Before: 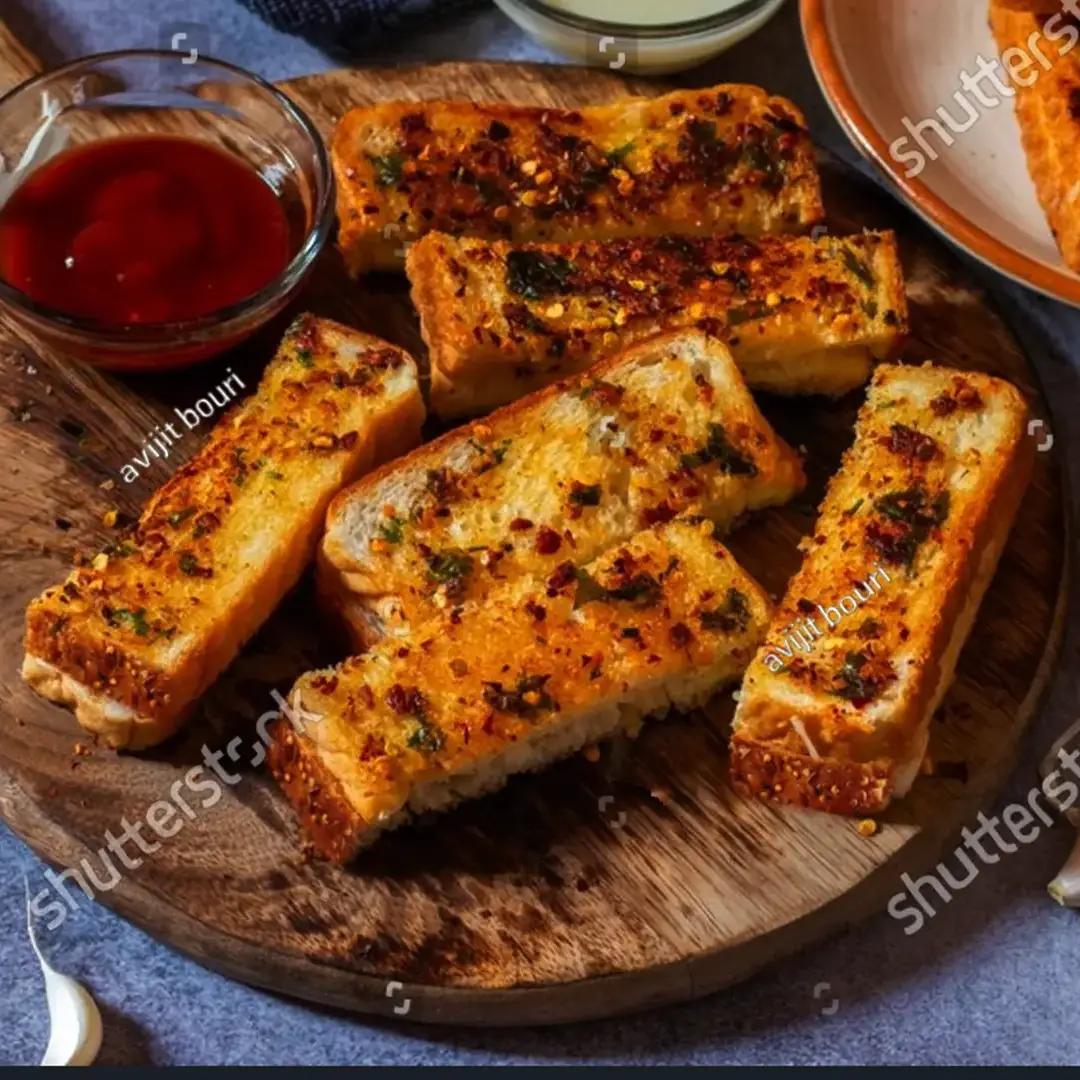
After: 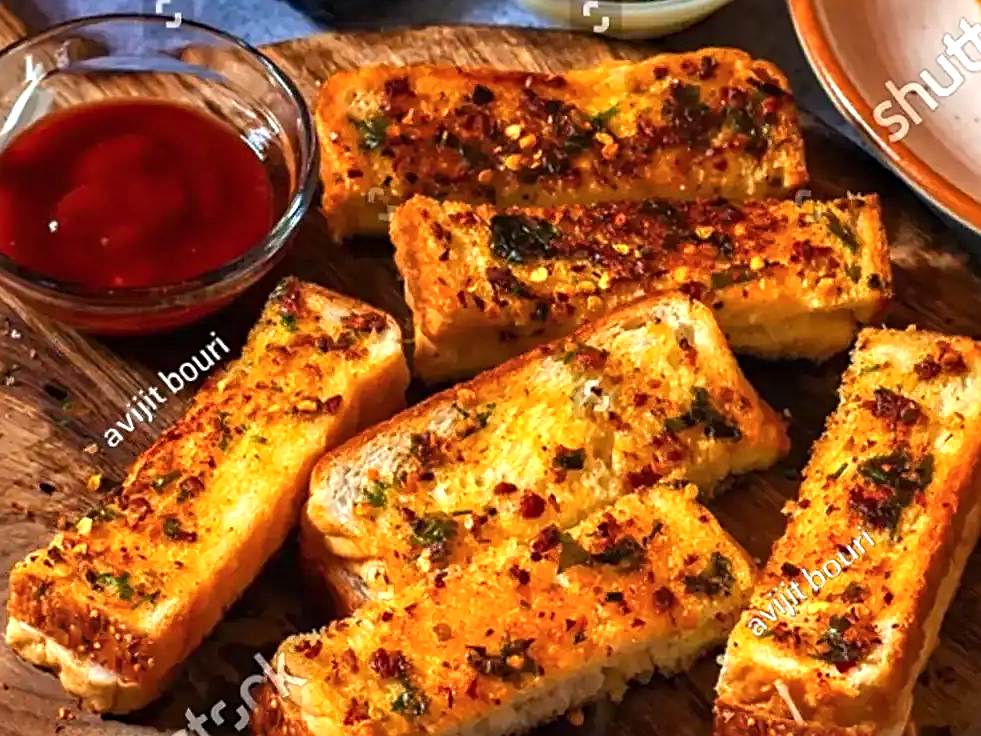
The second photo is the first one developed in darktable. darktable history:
crop: left 1.523%, top 3.387%, right 7.623%, bottom 28.407%
color balance rgb: linear chroma grading › global chroma 0.423%, perceptual saturation grading › global saturation 0.404%
exposure: black level correction 0, exposure 0.88 EV, compensate exposure bias true, compensate highlight preservation false
sharpen: on, module defaults
haze removal: compatibility mode true, adaptive false
